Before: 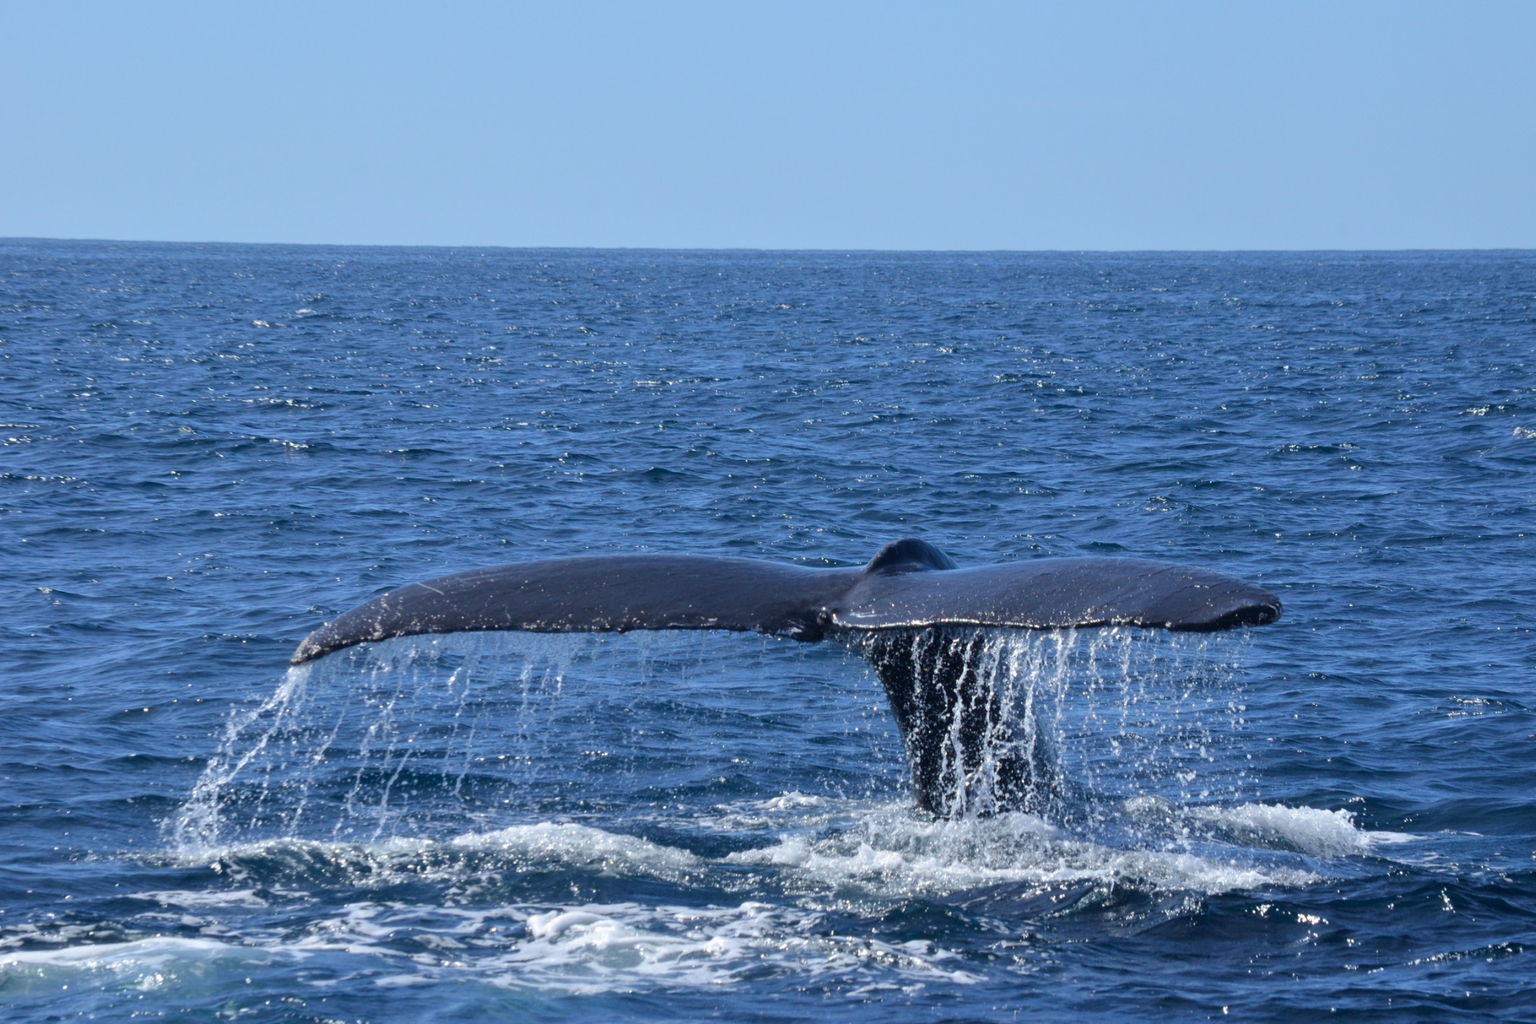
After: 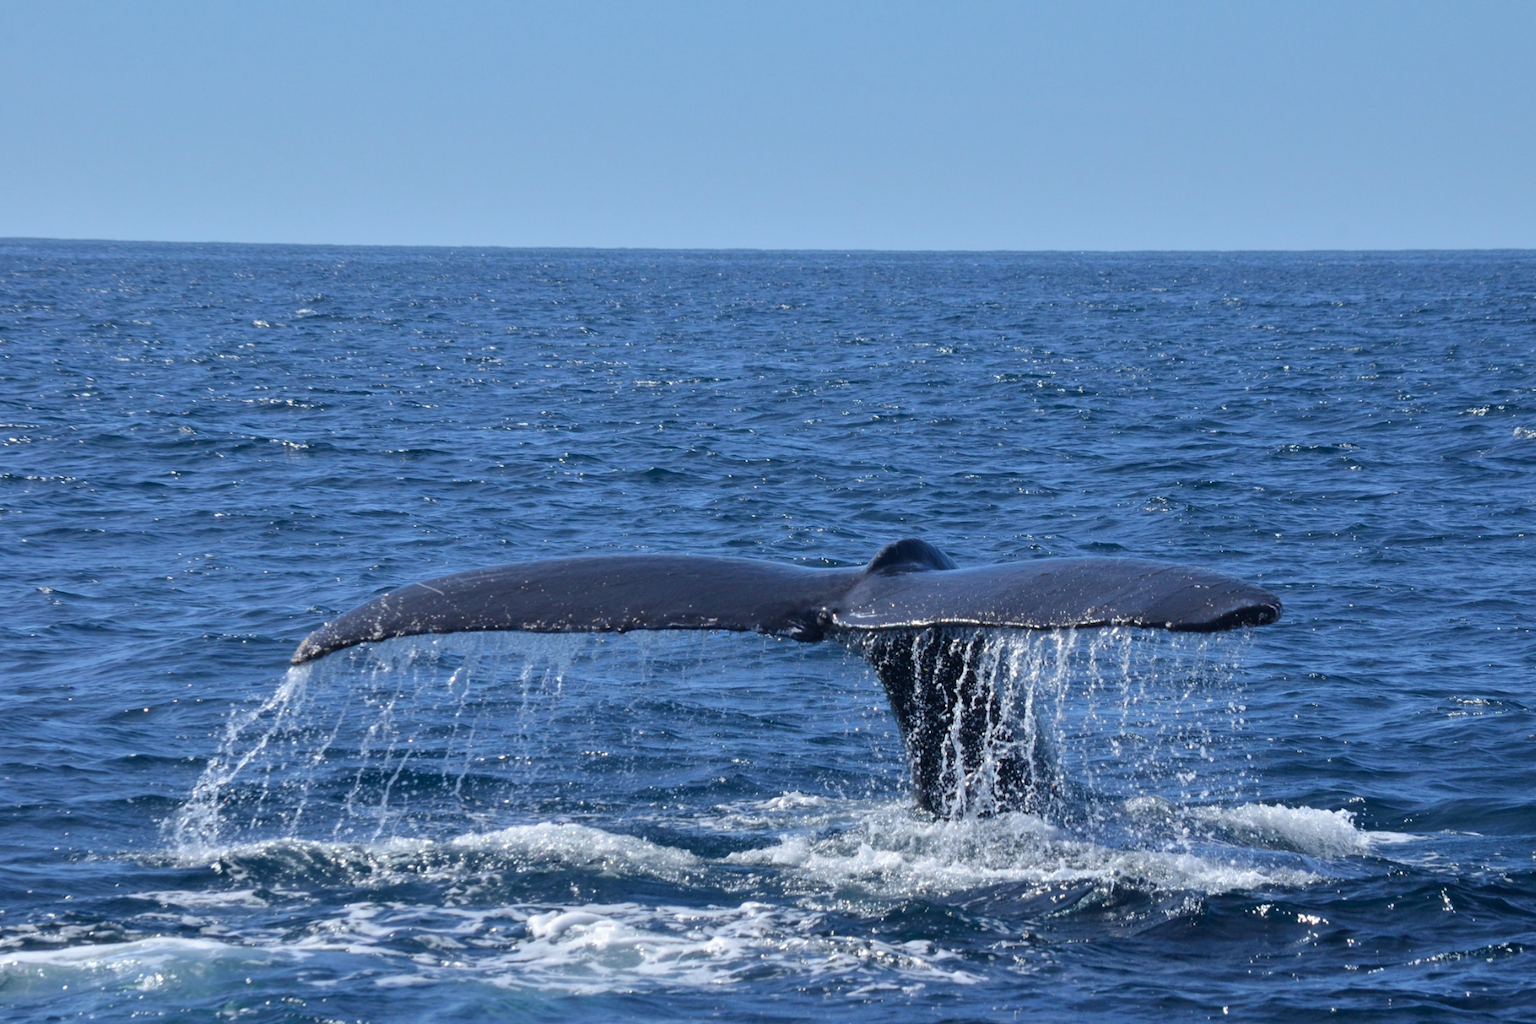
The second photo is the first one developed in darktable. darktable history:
shadows and highlights: shadows 4.84, soften with gaussian
